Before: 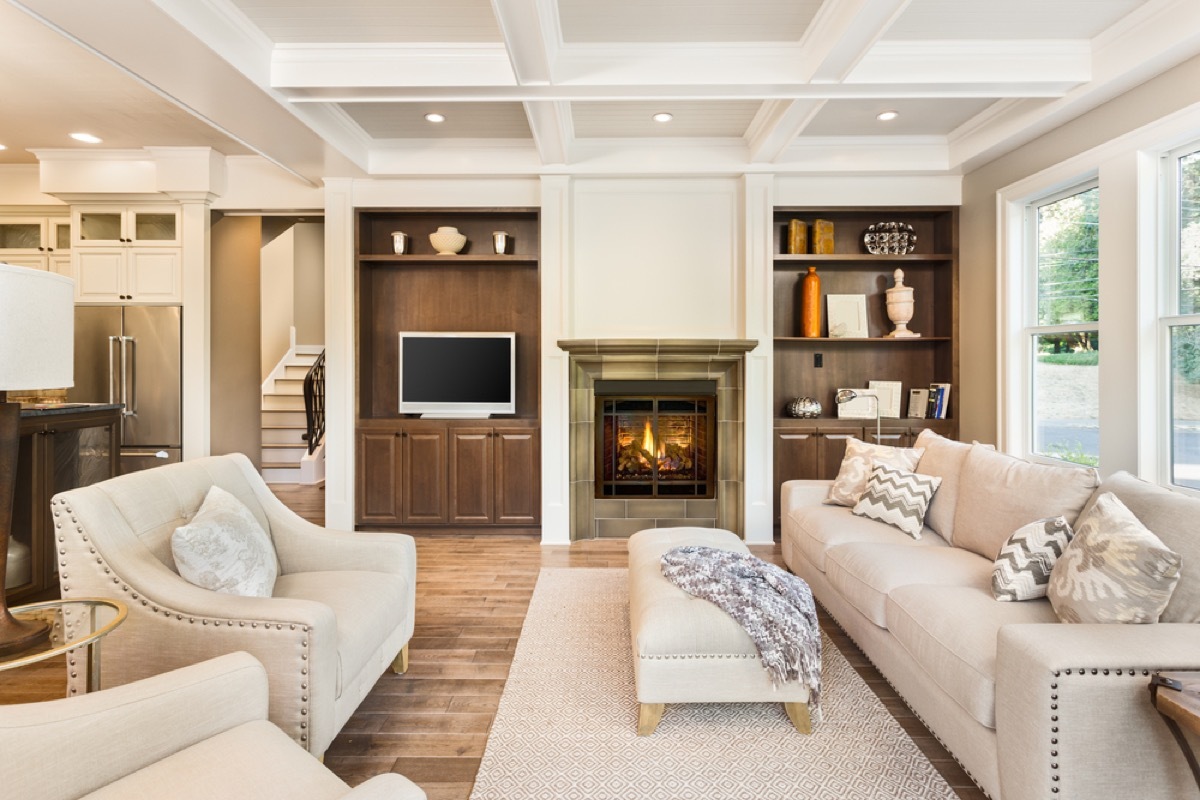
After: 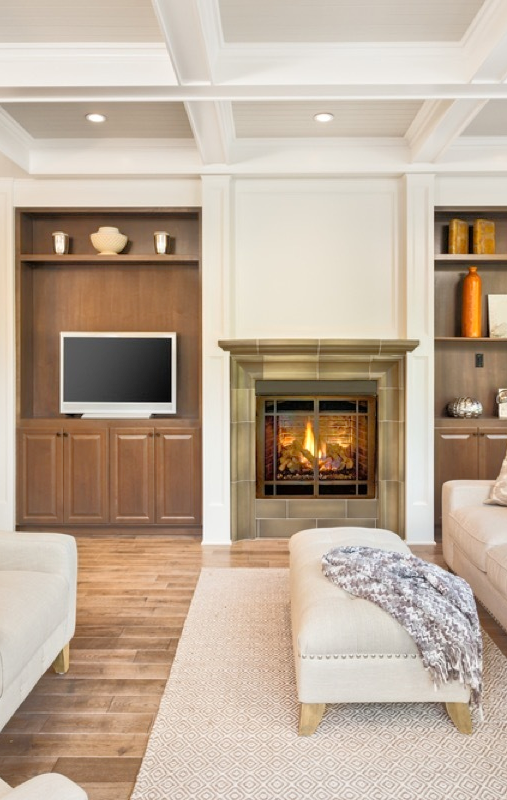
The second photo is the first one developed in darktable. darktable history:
tone equalizer: -7 EV 0.157 EV, -6 EV 0.607 EV, -5 EV 1.12 EV, -4 EV 1.31 EV, -3 EV 1.14 EV, -2 EV 0.6 EV, -1 EV 0.148 EV
crop: left 28.305%, right 29.387%
